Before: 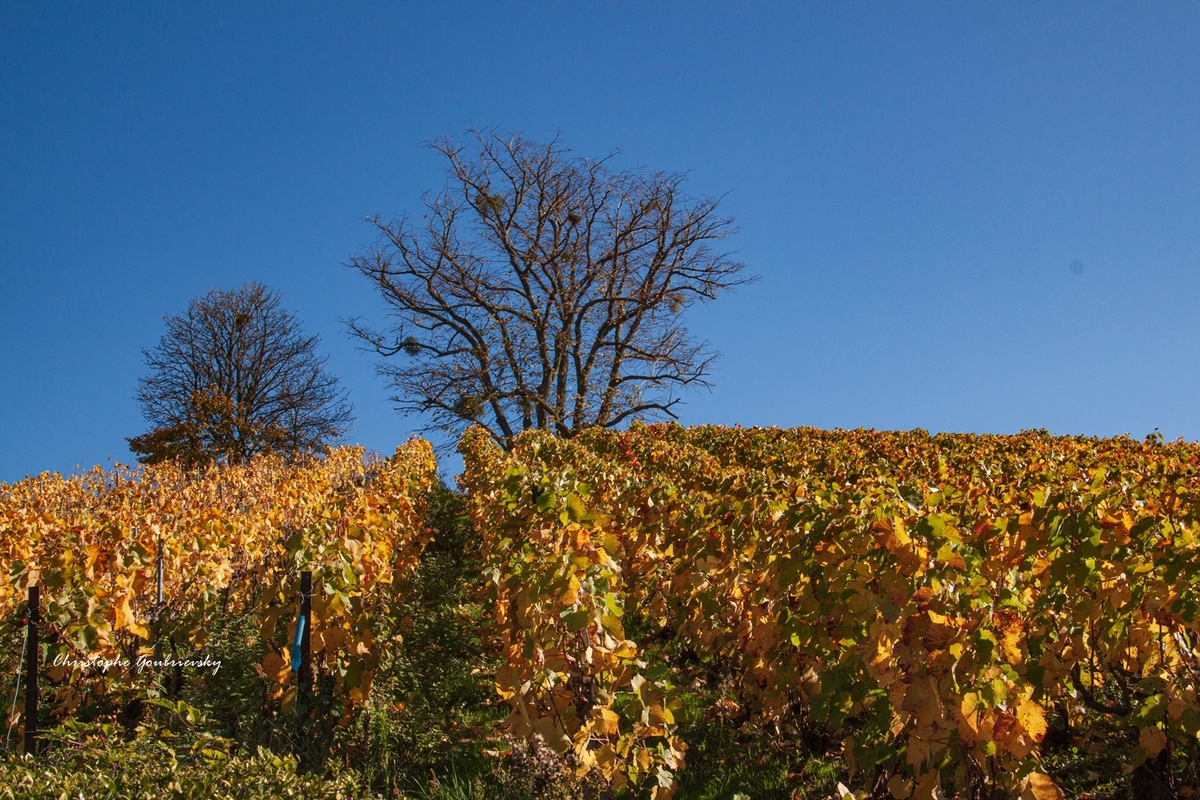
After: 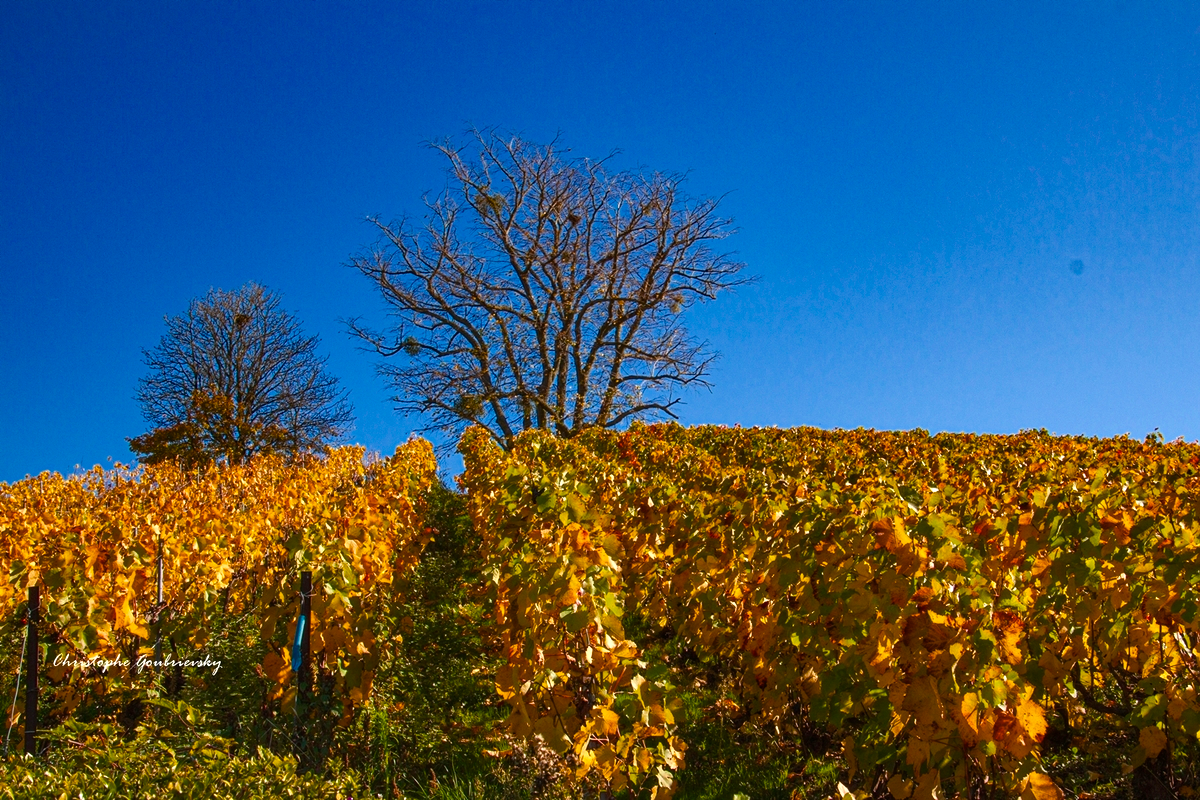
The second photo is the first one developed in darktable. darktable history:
color balance rgb: perceptual saturation grading › global saturation 25.413%, perceptual brilliance grading › global brilliance 24.919%, global vibrance 16.725%, saturation formula JzAzBz (2021)
